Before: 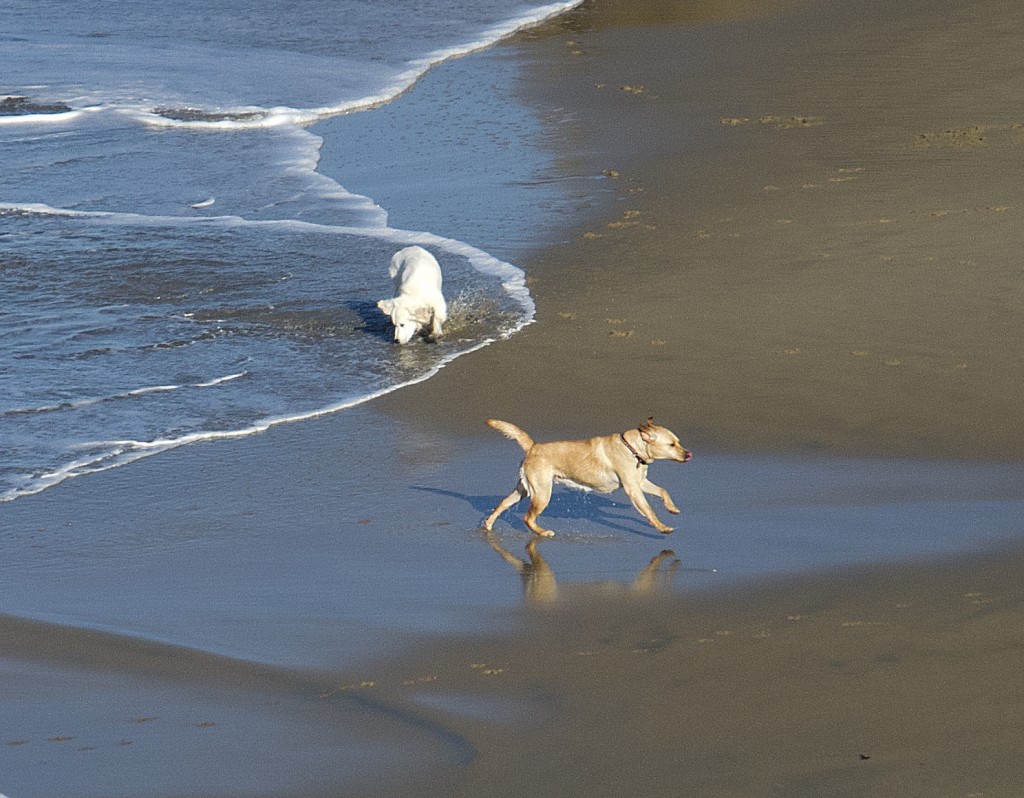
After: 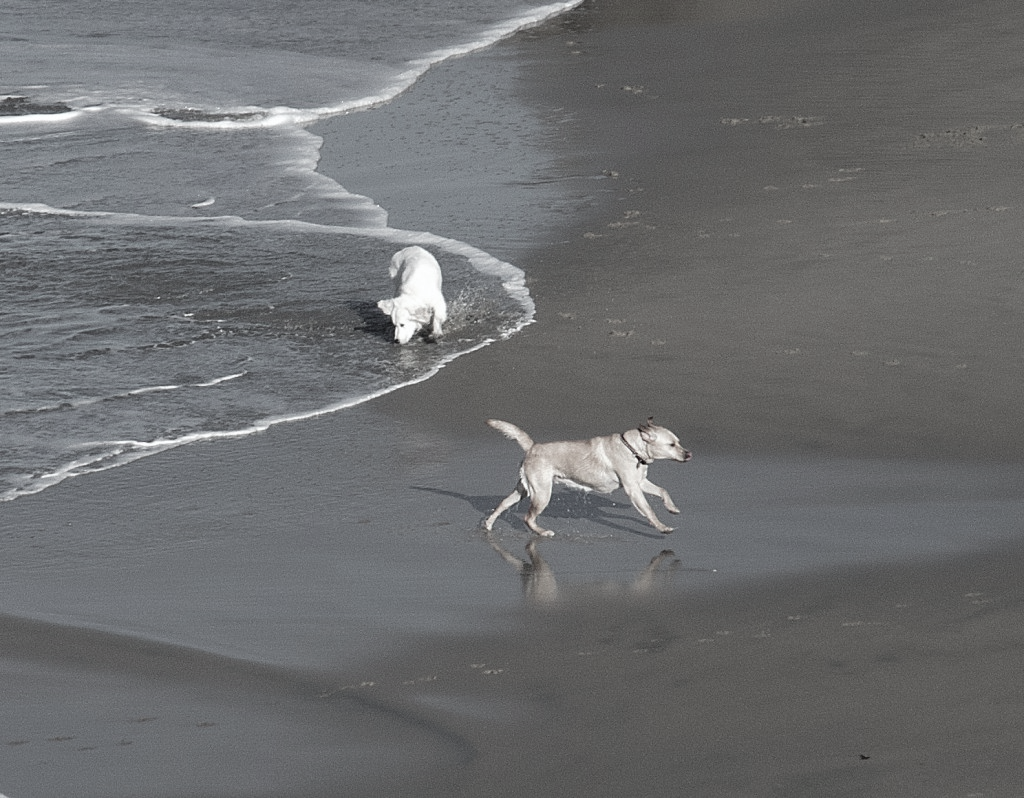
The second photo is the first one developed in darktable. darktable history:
color contrast: green-magenta contrast 0.3, blue-yellow contrast 0.15
white balance: red 0.983, blue 1.036
